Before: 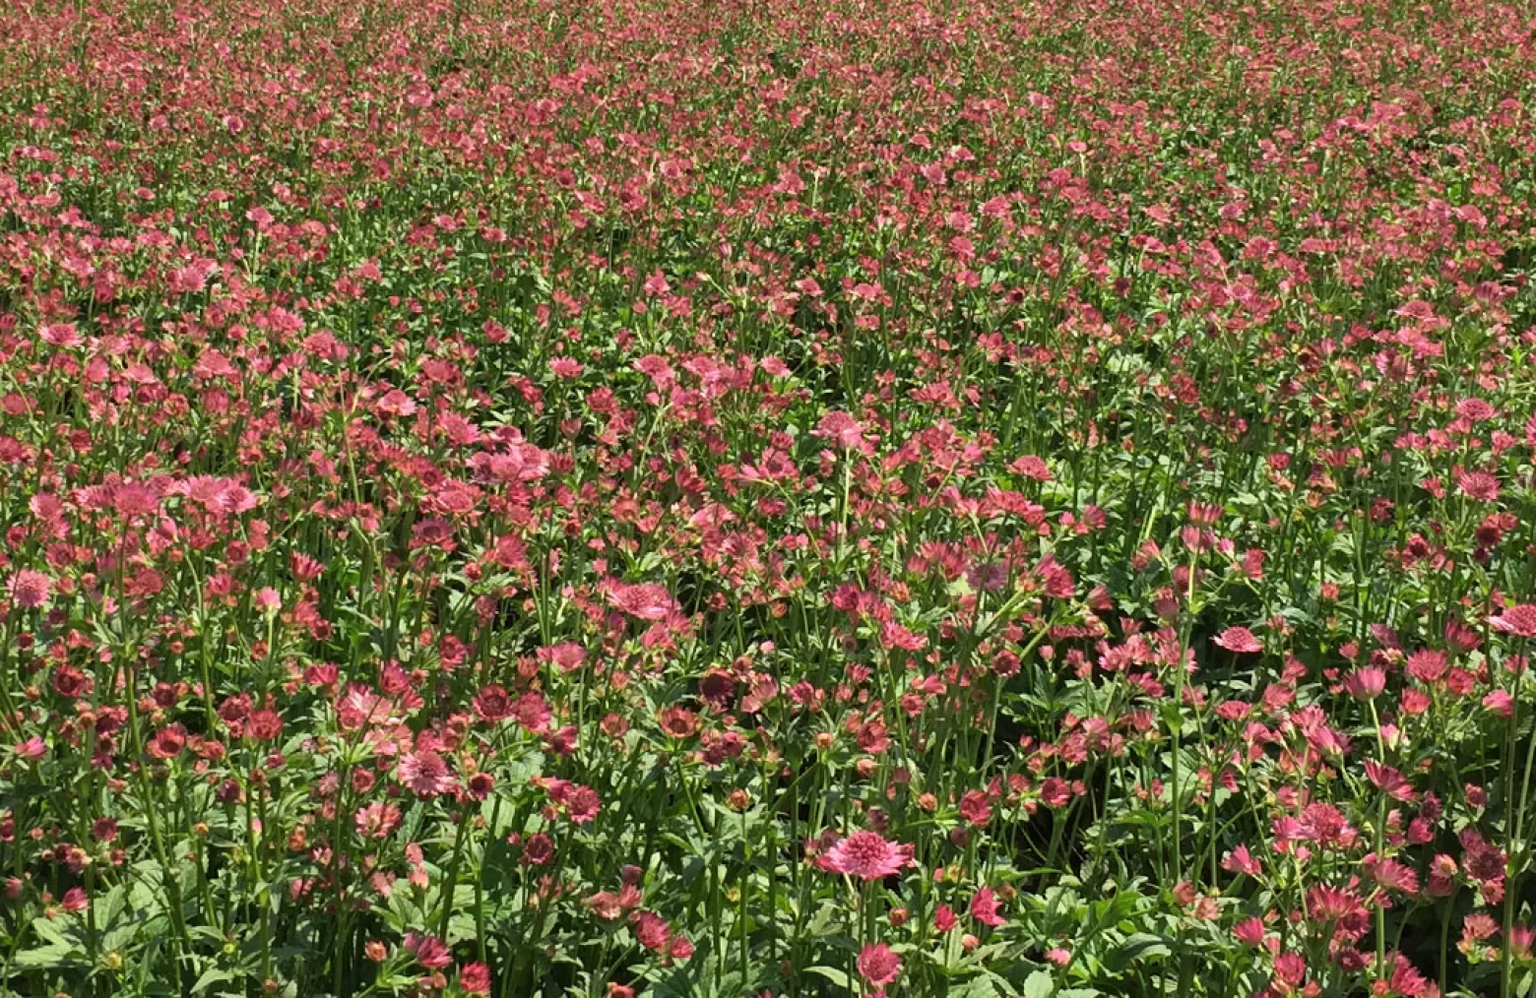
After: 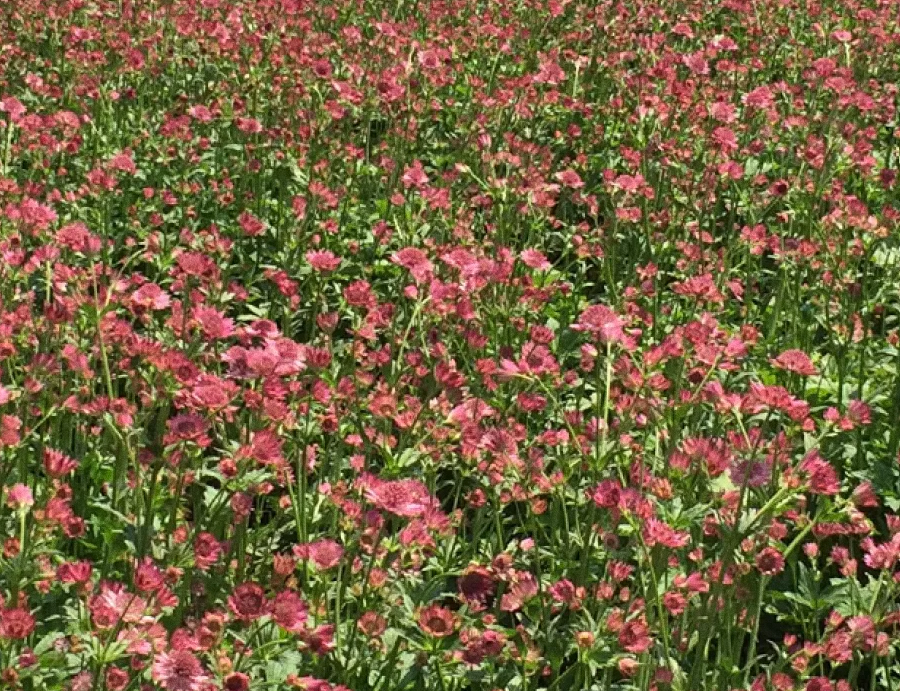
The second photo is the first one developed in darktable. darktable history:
grain: coarseness 0.09 ISO
crop: left 16.202%, top 11.208%, right 26.045%, bottom 20.557%
